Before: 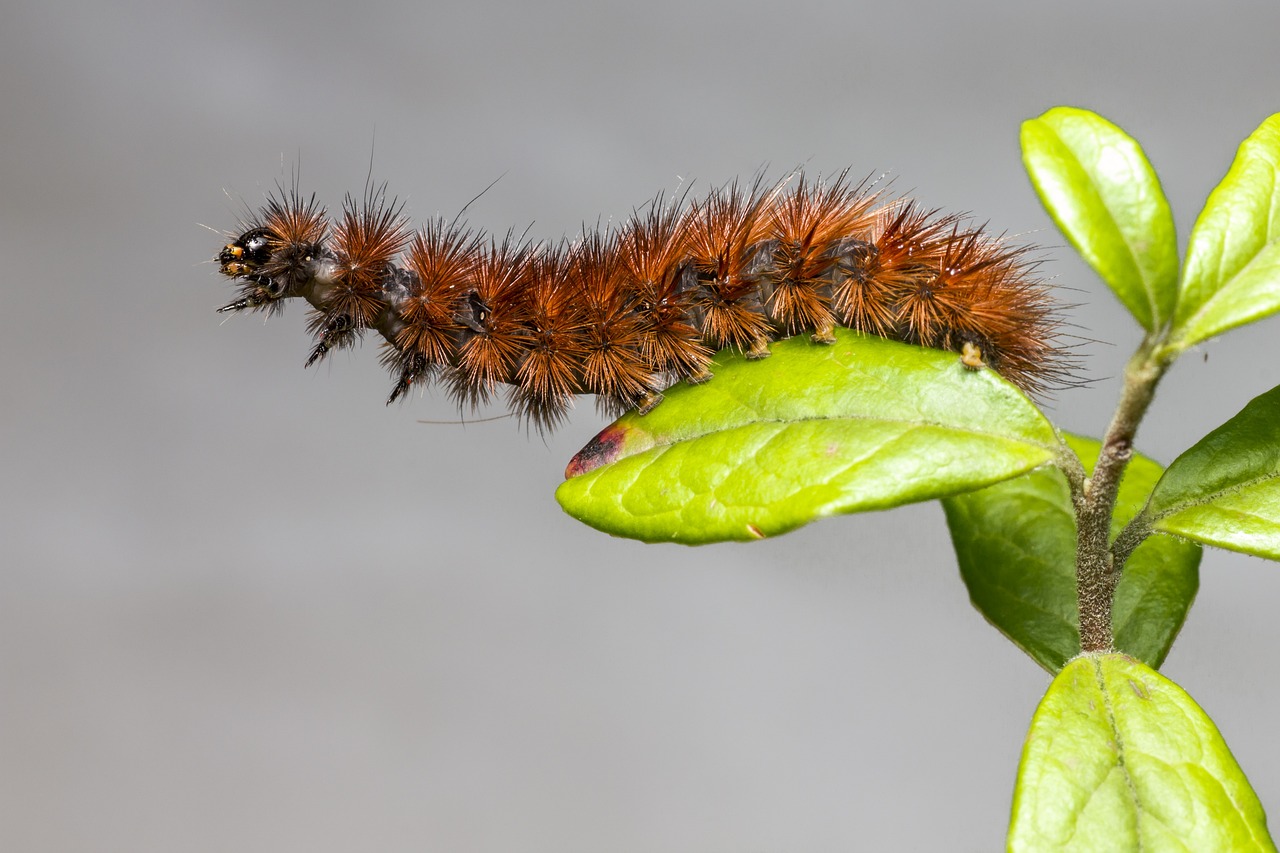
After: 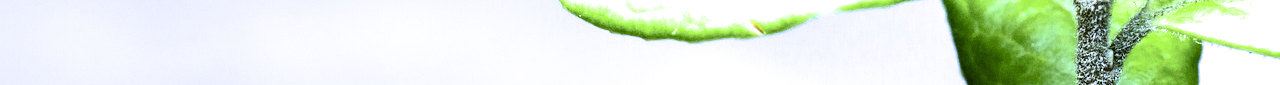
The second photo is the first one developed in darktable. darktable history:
filmic rgb: black relative exposure -3.75 EV, white relative exposure 2.4 EV, dynamic range scaling -50%, hardness 3.42, latitude 30%, contrast 1.8
white balance: red 0.766, blue 1.537
crop and rotate: top 59.084%, bottom 30.916%
exposure: exposure 1.061 EV, compensate highlight preservation false
grain: coarseness 0.09 ISO, strength 16.61%
